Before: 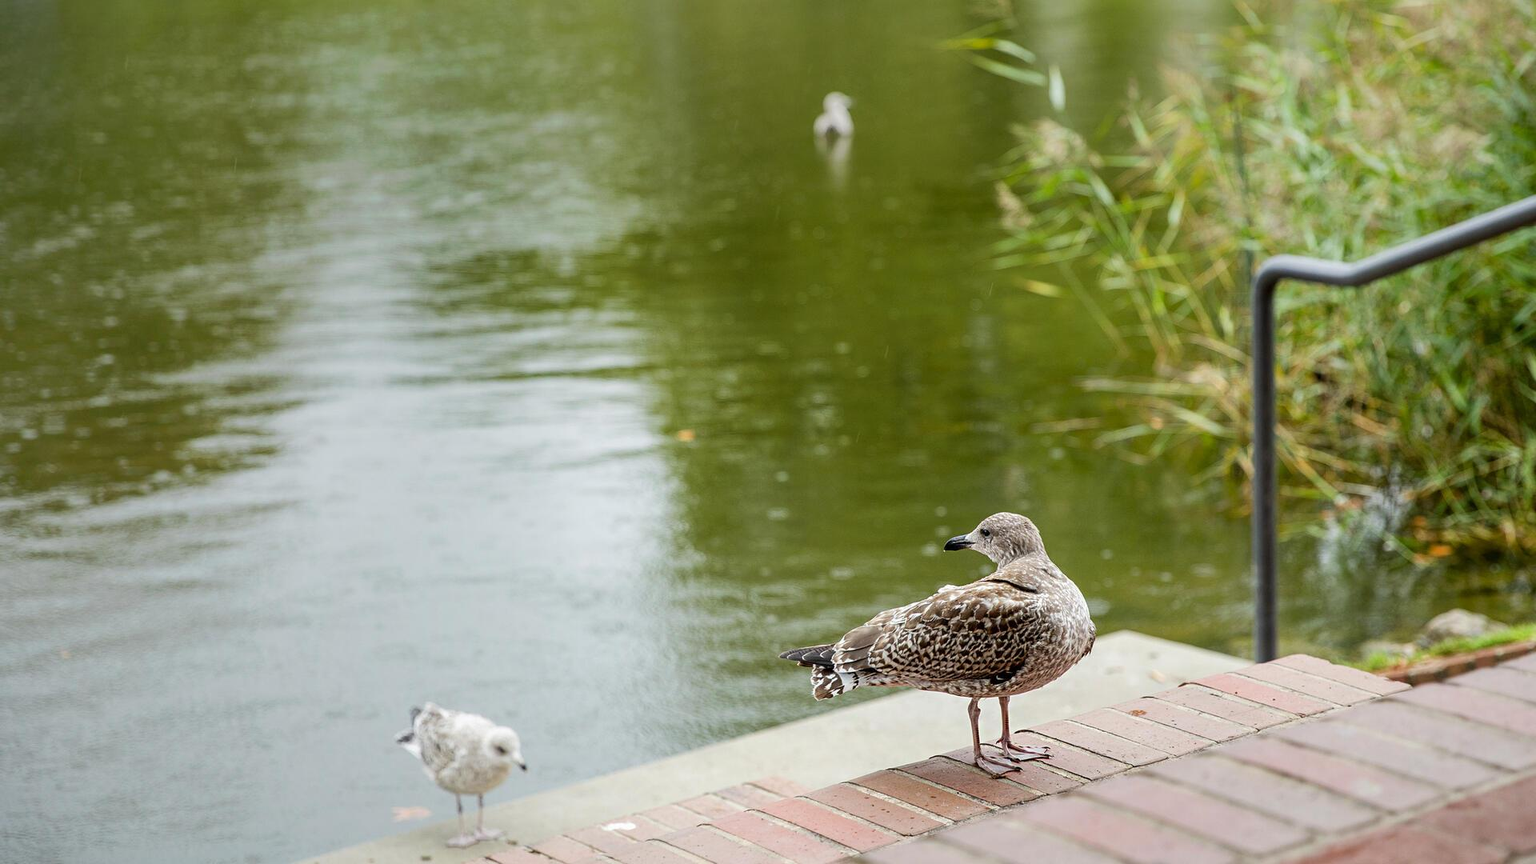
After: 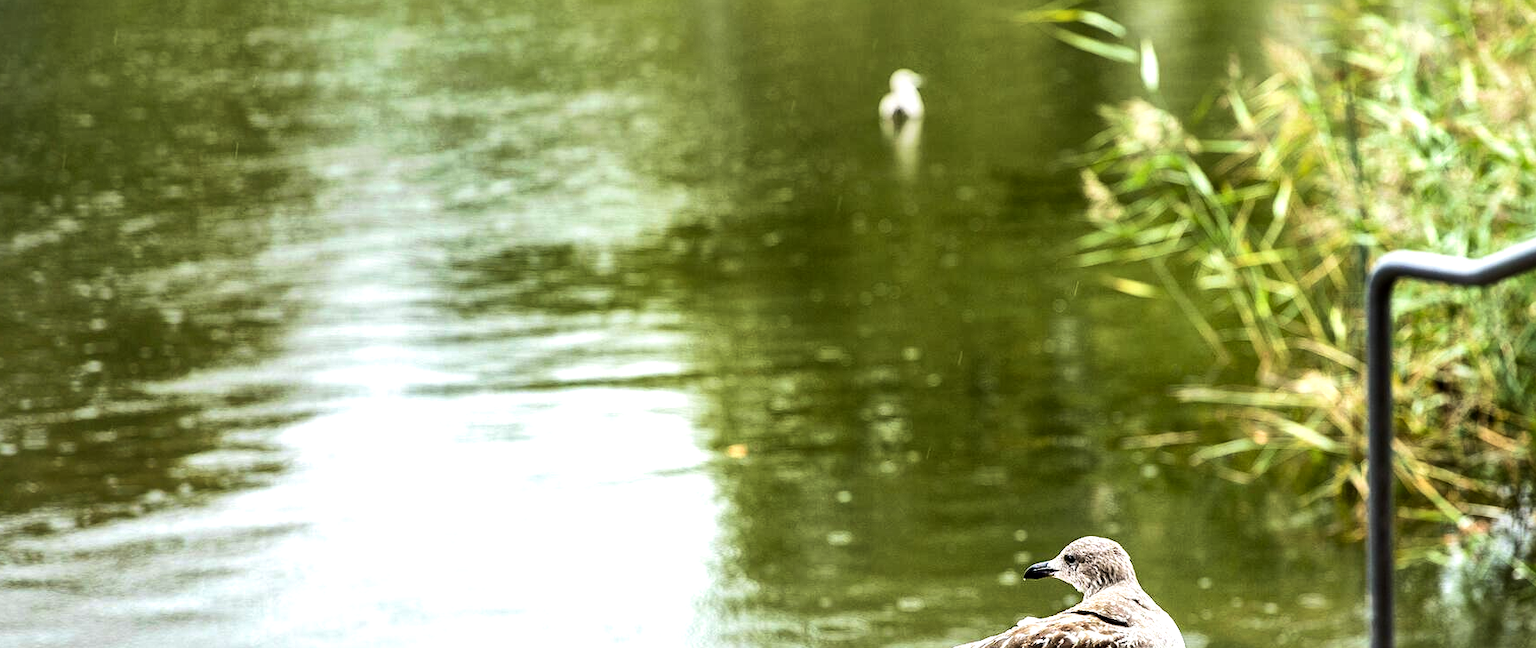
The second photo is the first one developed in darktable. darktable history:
local contrast: mode bilateral grid, contrast 20, coarseness 50, detail 141%, midtone range 0.2
tone equalizer: -8 EV -1.08 EV, -7 EV -1.01 EV, -6 EV -0.867 EV, -5 EV -0.578 EV, -3 EV 0.578 EV, -2 EV 0.867 EV, -1 EV 1.01 EV, +0 EV 1.08 EV, edges refinement/feathering 500, mask exposure compensation -1.57 EV, preserve details no
velvia: on, module defaults
crop: left 1.509%, top 3.452%, right 7.696%, bottom 28.452%
